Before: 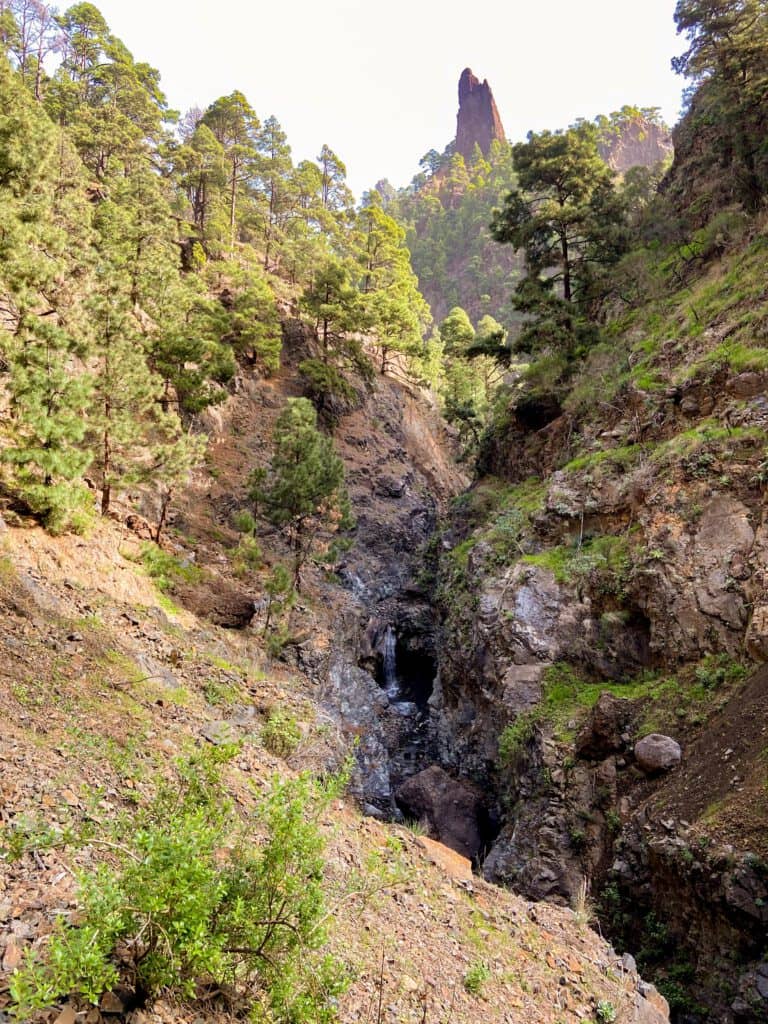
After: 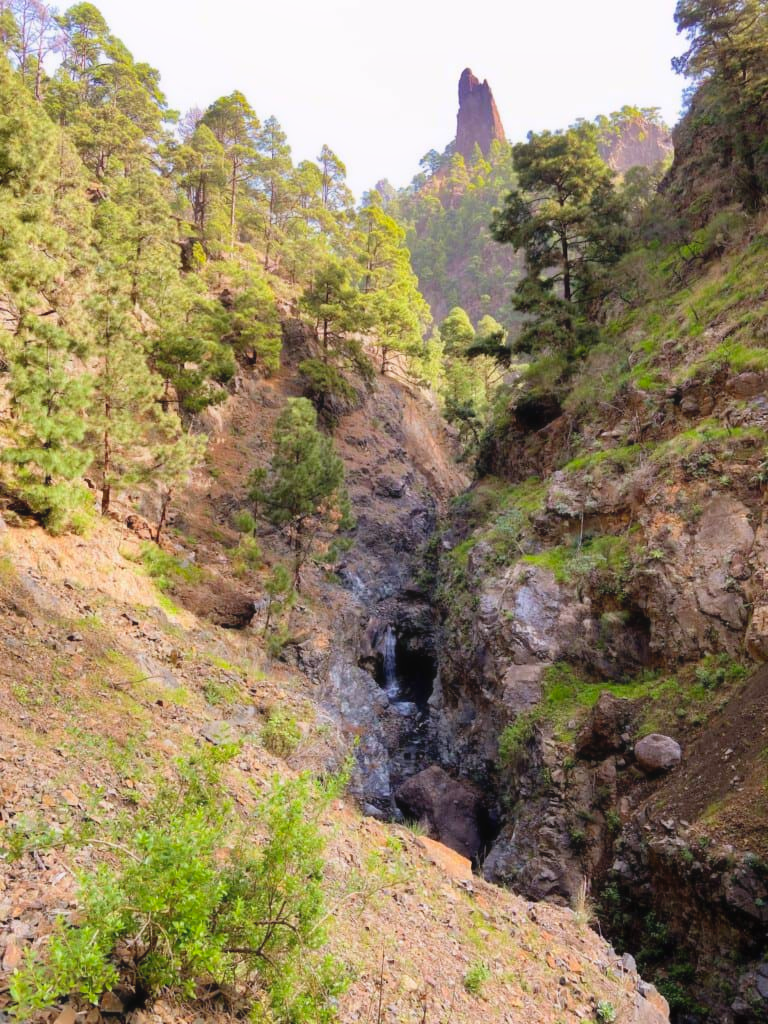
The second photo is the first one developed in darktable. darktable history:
contrast equalizer: octaves 7, y [[0.502, 0.505, 0.512, 0.529, 0.564, 0.588], [0.5 ×6], [0.502, 0.505, 0.512, 0.529, 0.564, 0.588], [0, 0.001, 0.001, 0.004, 0.008, 0.011], [0, 0.001, 0.001, 0.004, 0.008, 0.011]], mix -1
contrast brightness saturation: contrast 0.03, brightness 0.06, saturation 0.13
local contrast: mode bilateral grid, contrast 100, coarseness 100, detail 91%, midtone range 0.2
white balance: red 1.004, blue 1.024
